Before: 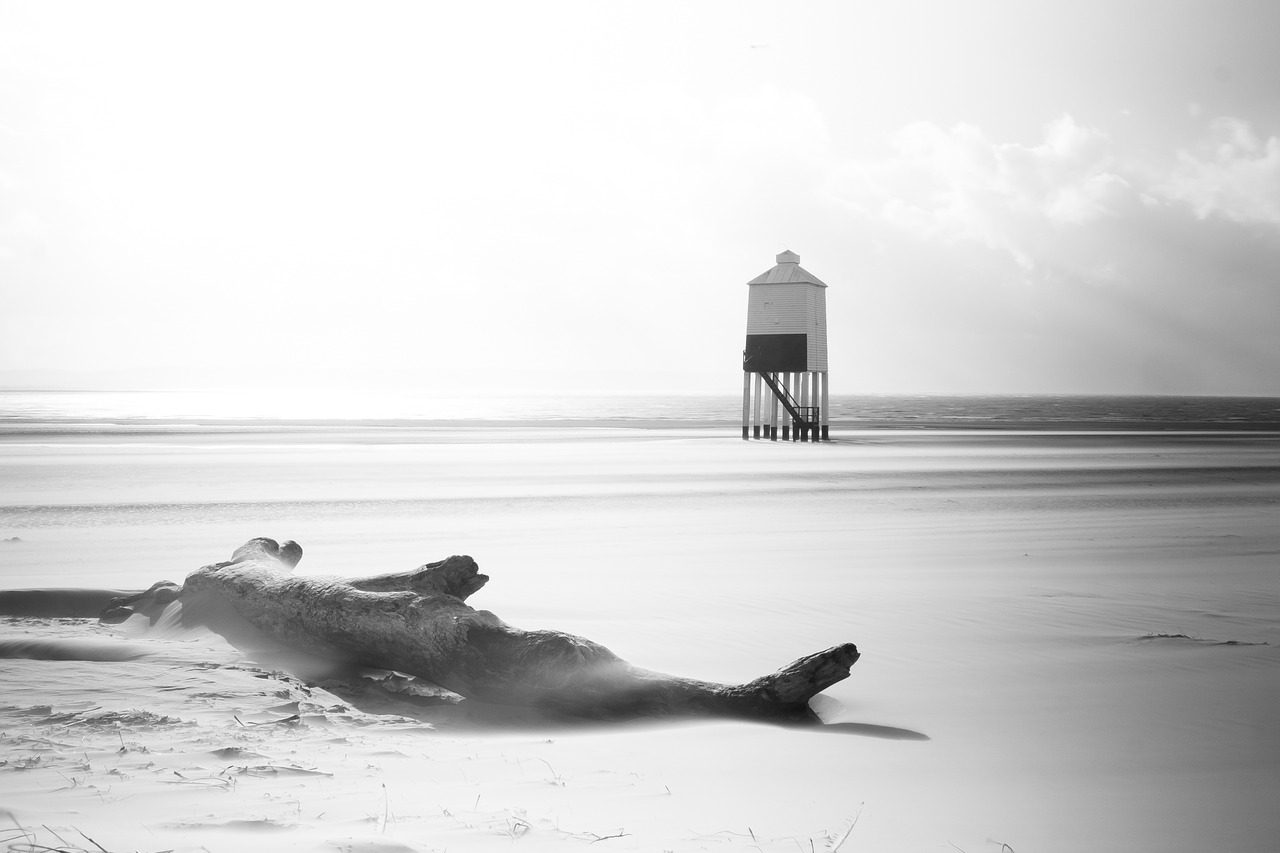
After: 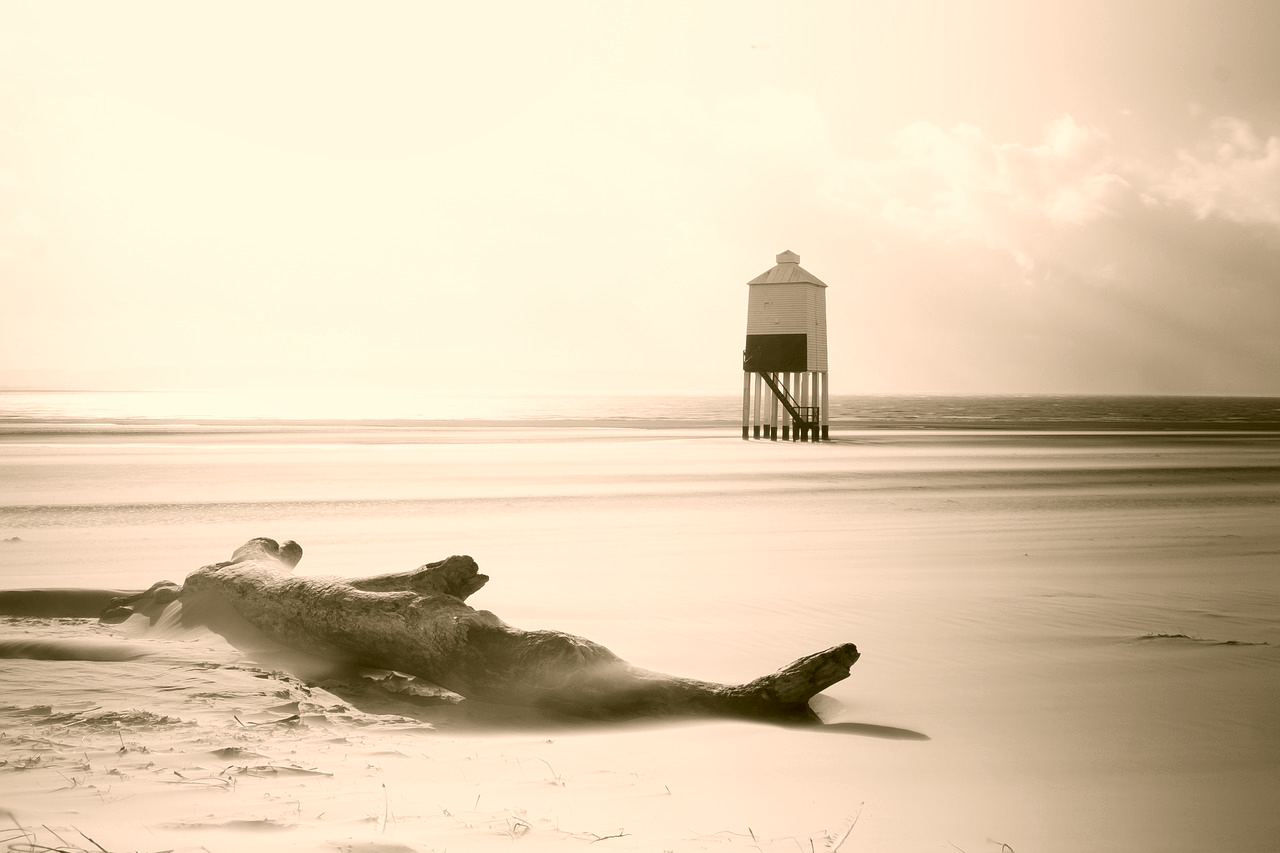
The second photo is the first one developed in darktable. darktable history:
local contrast: highlights 102%, shadows 100%, detail 119%, midtone range 0.2
color correction: highlights a* 8.27, highlights b* 15.72, shadows a* -0.332, shadows b* 26.79
